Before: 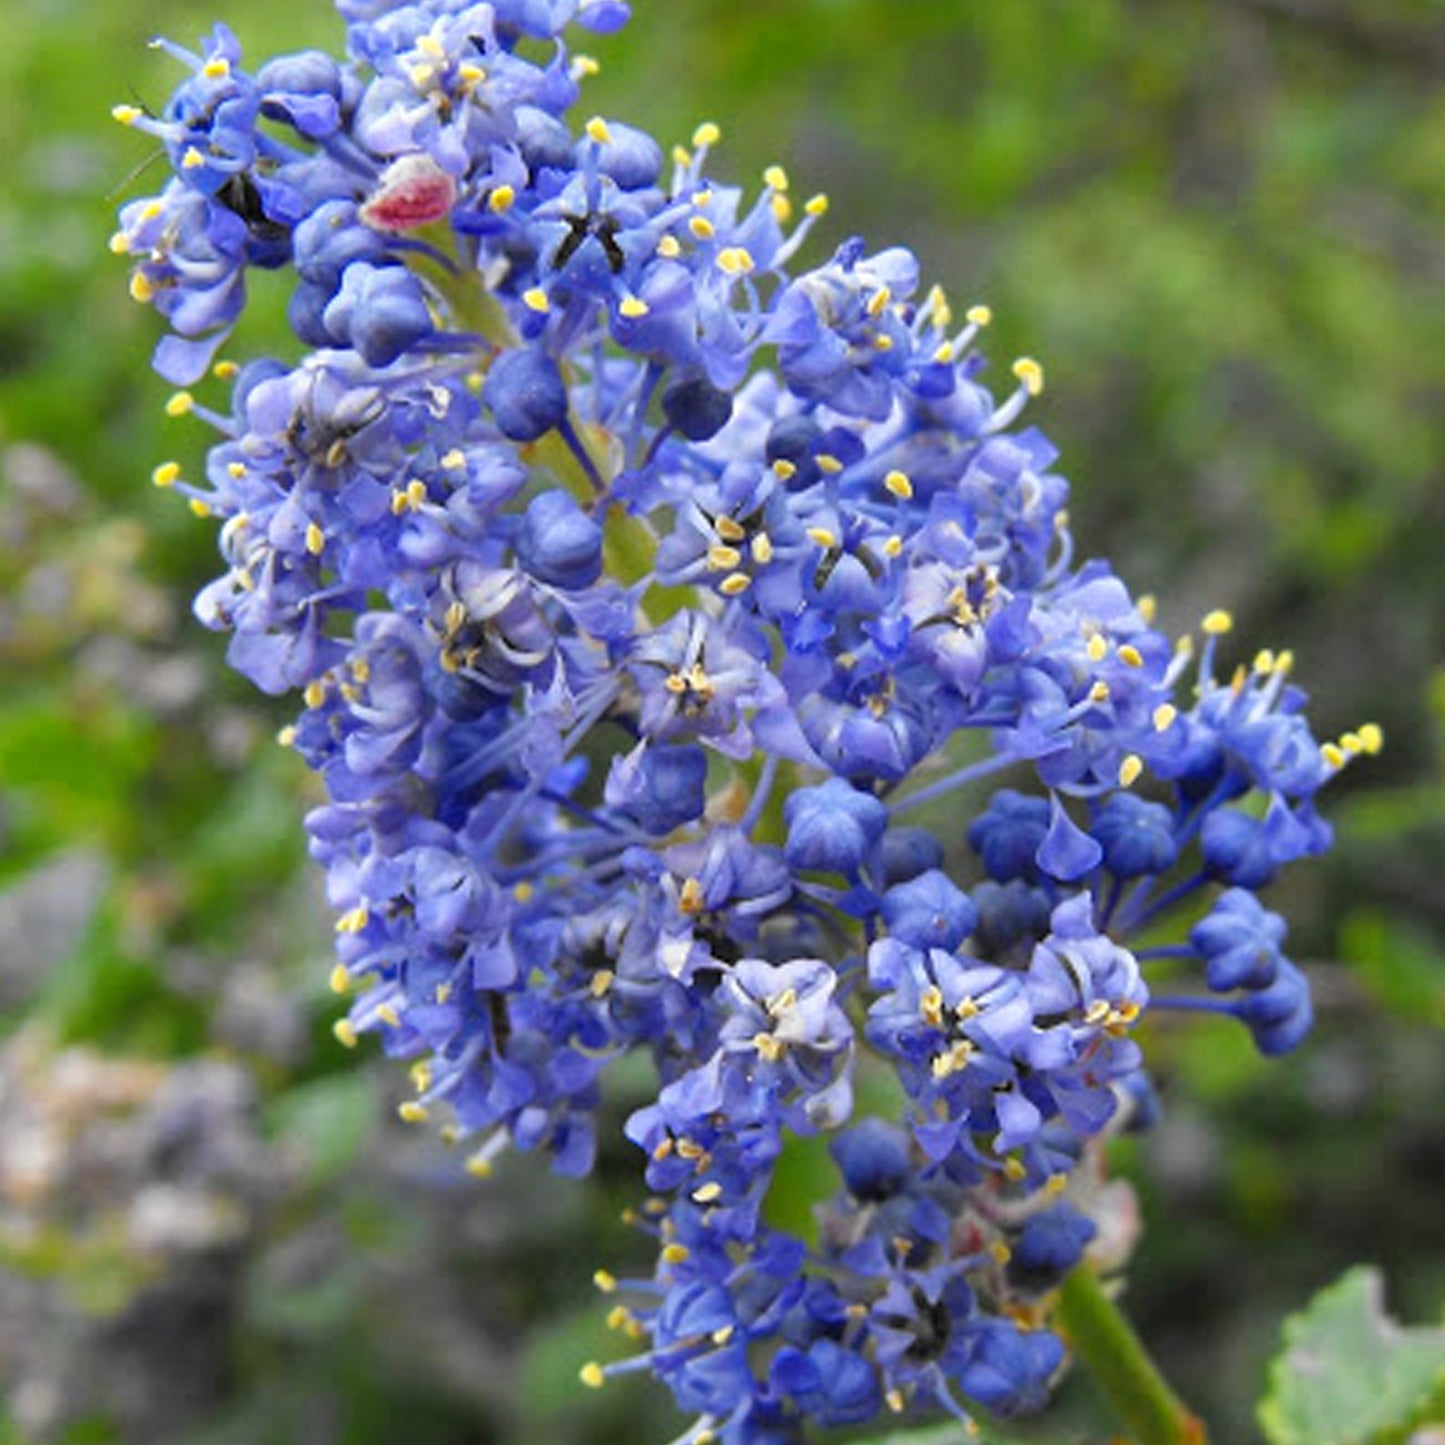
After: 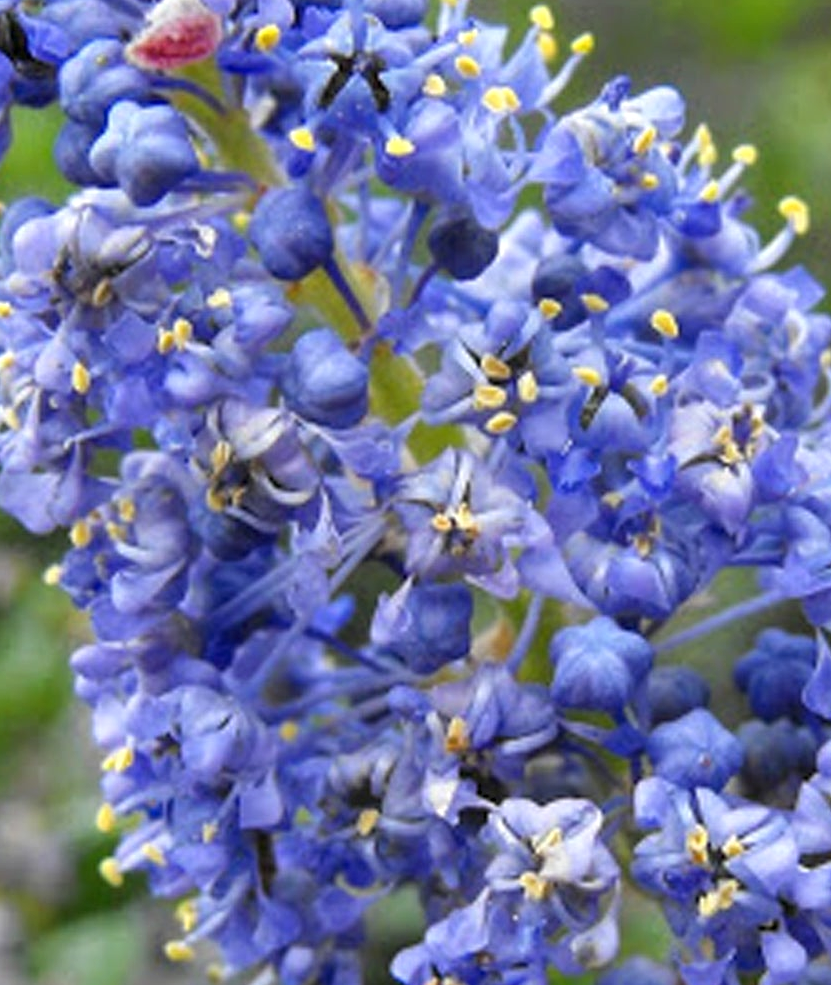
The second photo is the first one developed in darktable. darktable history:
local contrast: highlights 107%, shadows 98%, detail 119%, midtone range 0.2
crop: left 16.242%, top 11.2%, right 26.244%, bottom 20.626%
